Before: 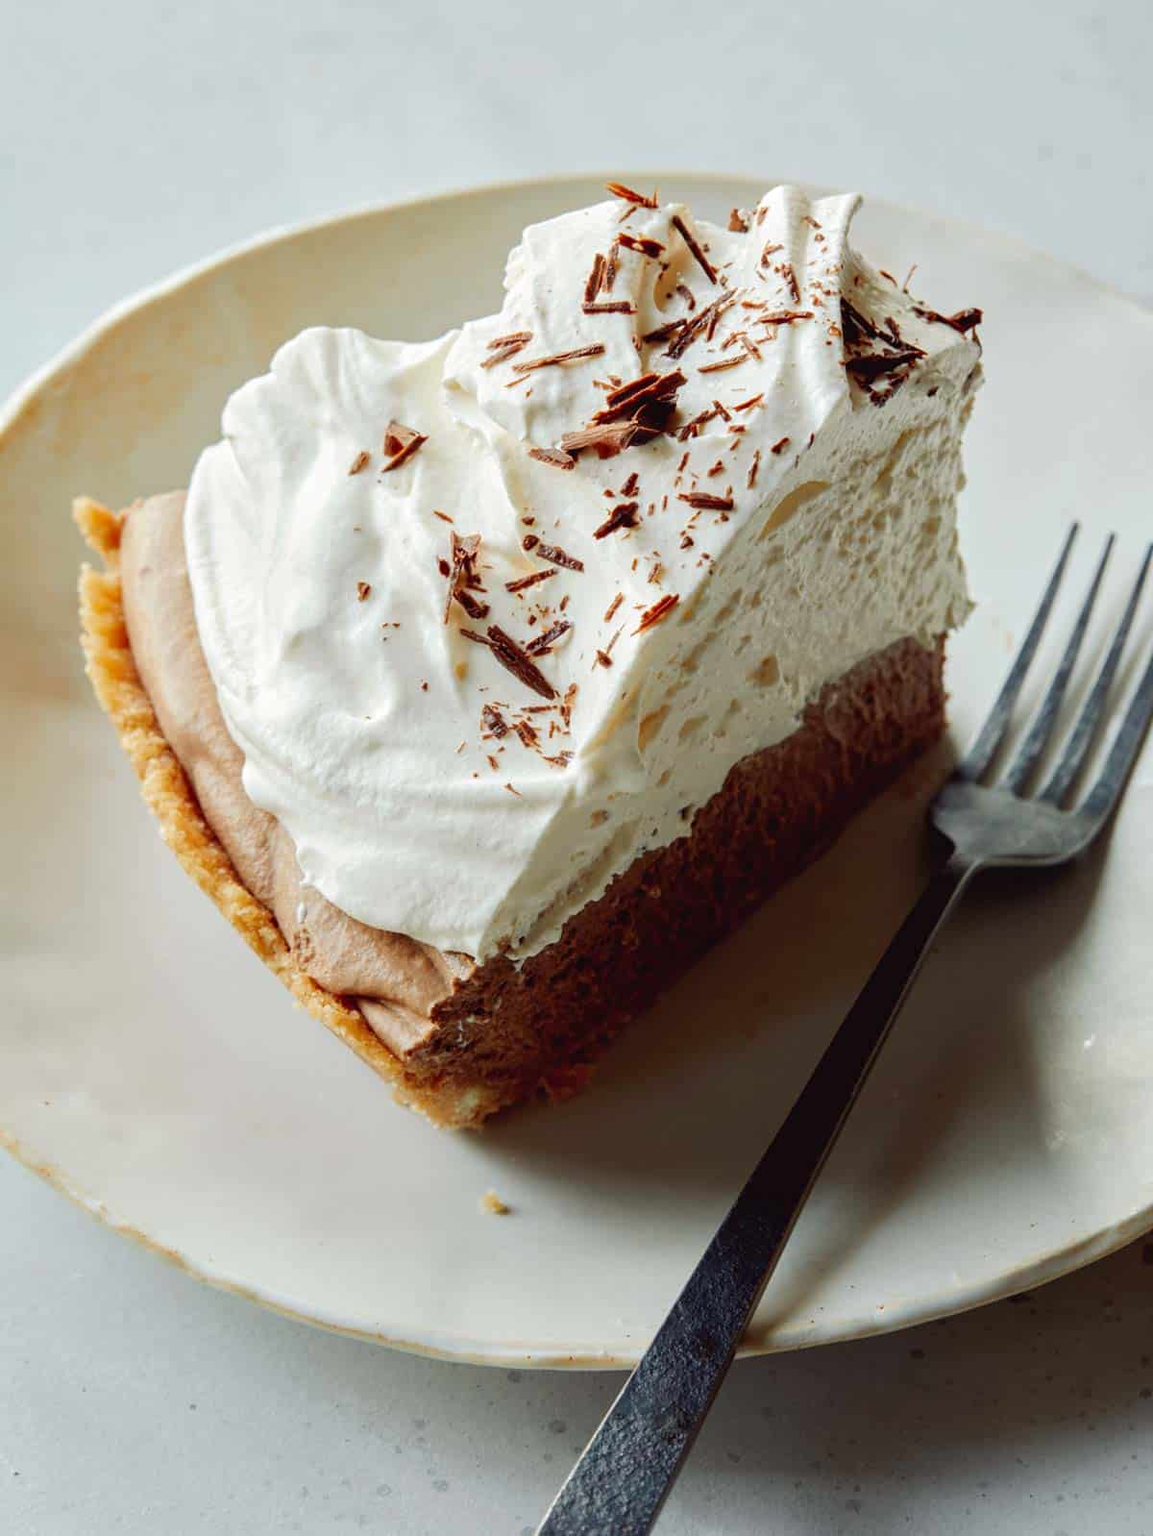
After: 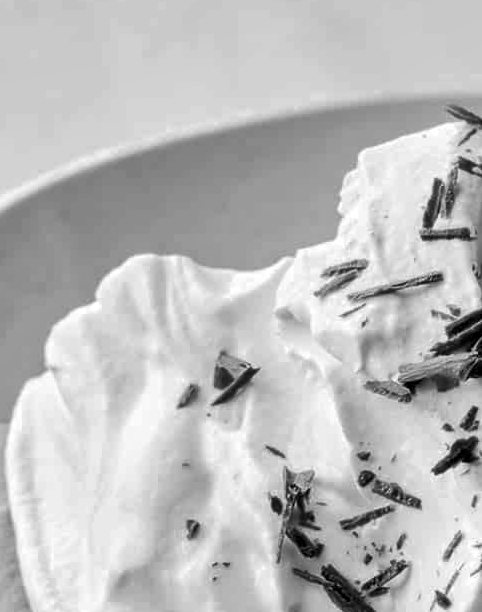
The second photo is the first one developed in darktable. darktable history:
color balance rgb: global offset › luminance -0.51%, linear chroma grading › shadows -7.401%, linear chroma grading › highlights -7.457%, linear chroma grading › global chroma -10.16%, linear chroma grading › mid-tones -8.34%, perceptual saturation grading › global saturation -0.066%, global vibrance 20%
color zones: curves: ch0 [(0, 0.613) (0.01, 0.613) (0.245, 0.448) (0.498, 0.529) (0.642, 0.665) (0.879, 0.777) (0.99, 0.613)]; ch1 [(0, 0) (0.143, 0) (0.286, 0) (0.429, 0) (0.571, 0) (0.714, 0) (0.857, 0)]
shadows and highlights: shadows 47.94, highlights -42.69, soften with gaussian
crop: left 15.578%, top 5.433%, right 44.242%, bottom 56.228%
